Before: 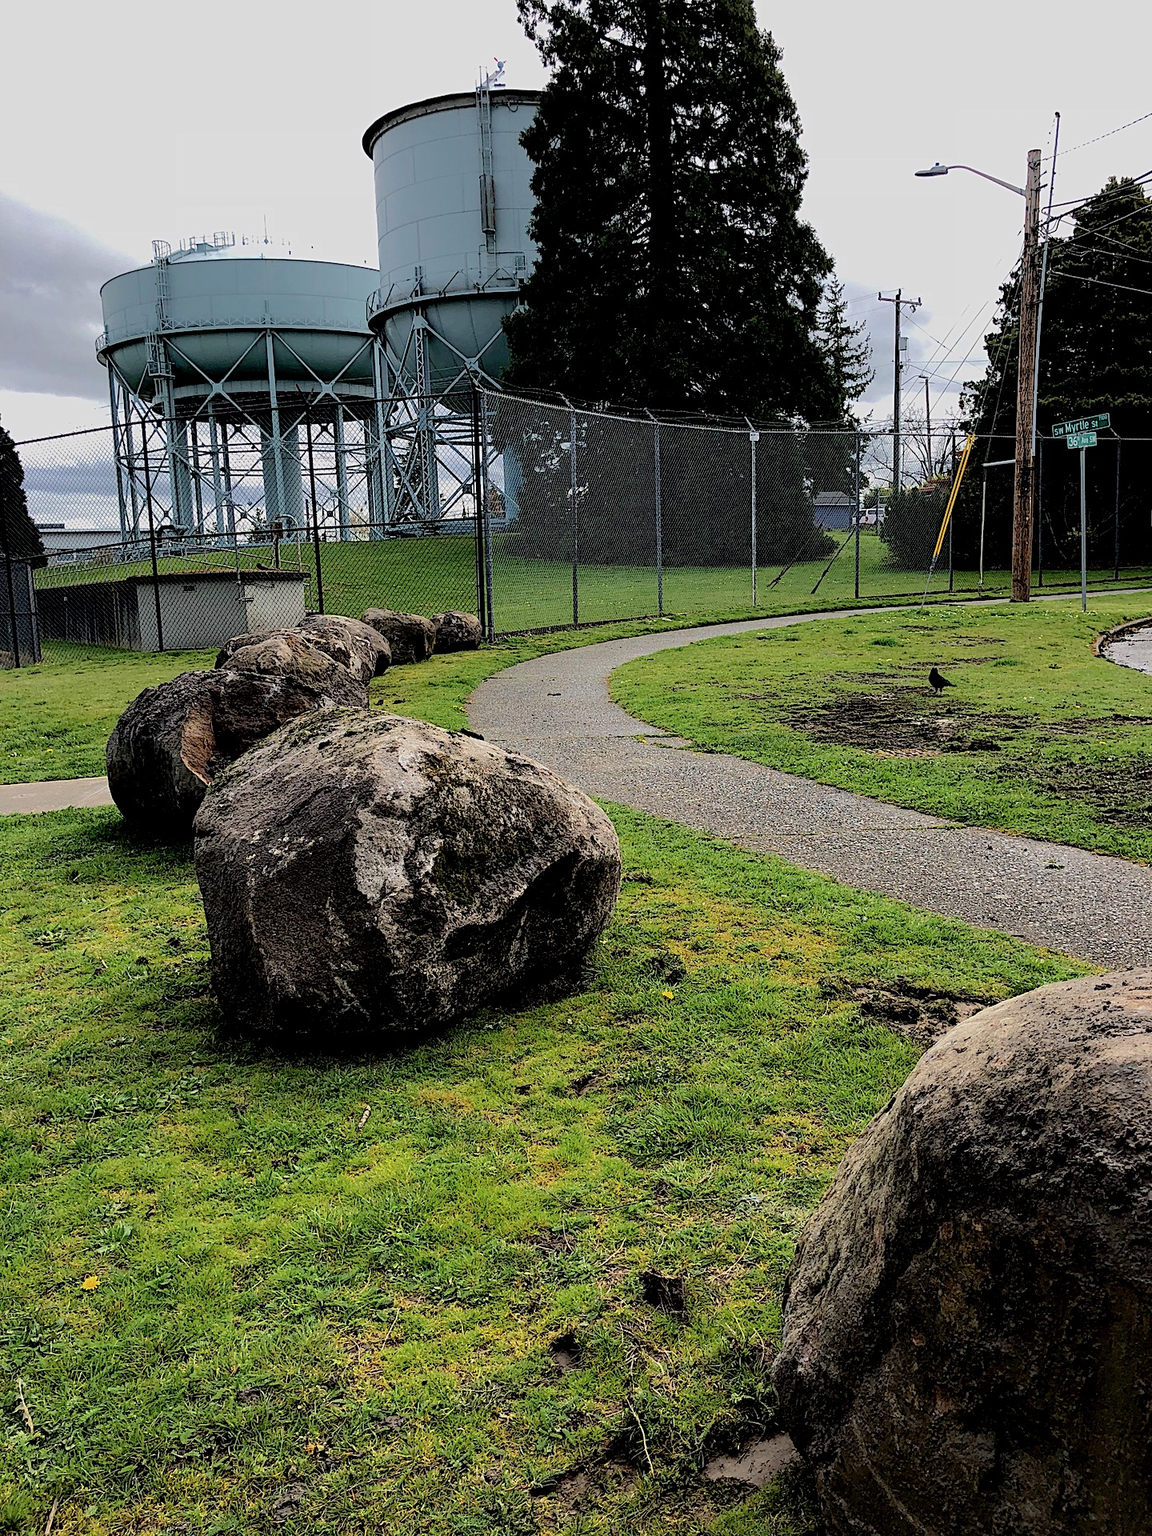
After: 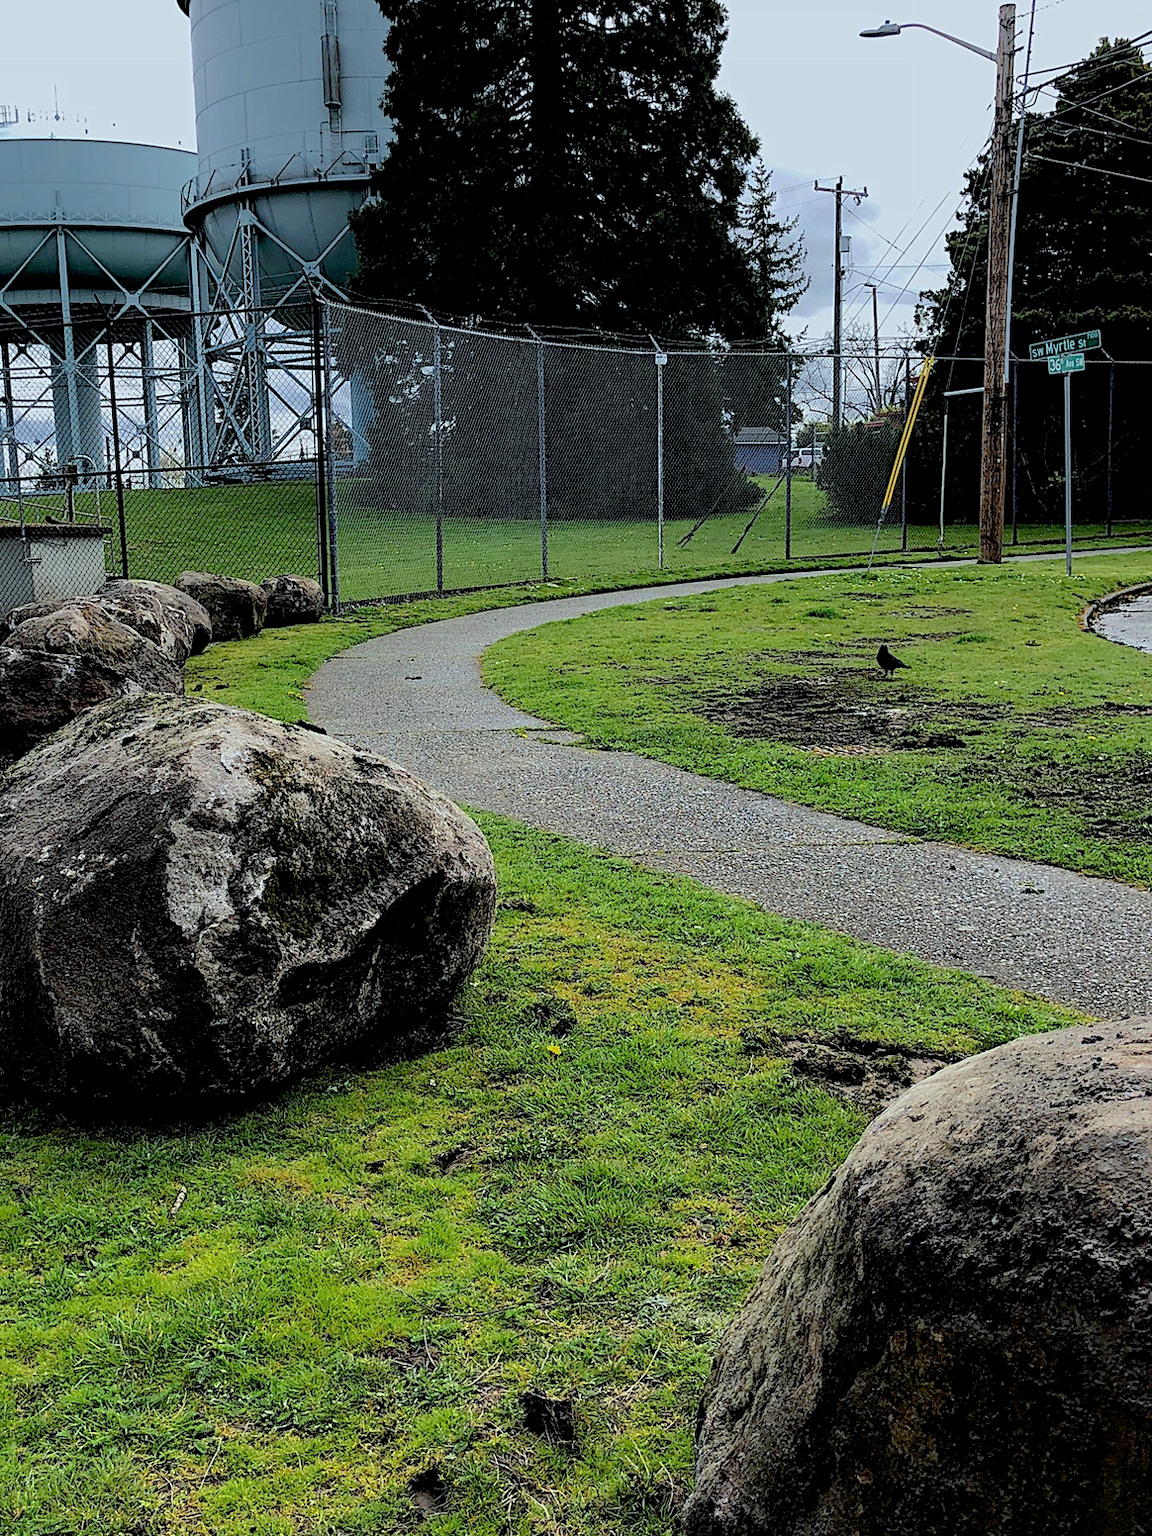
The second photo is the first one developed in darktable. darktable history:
white balance: red 0.925, blue 1.046
crop: left 19.159%, top 9.58%, bottom 9.58%
